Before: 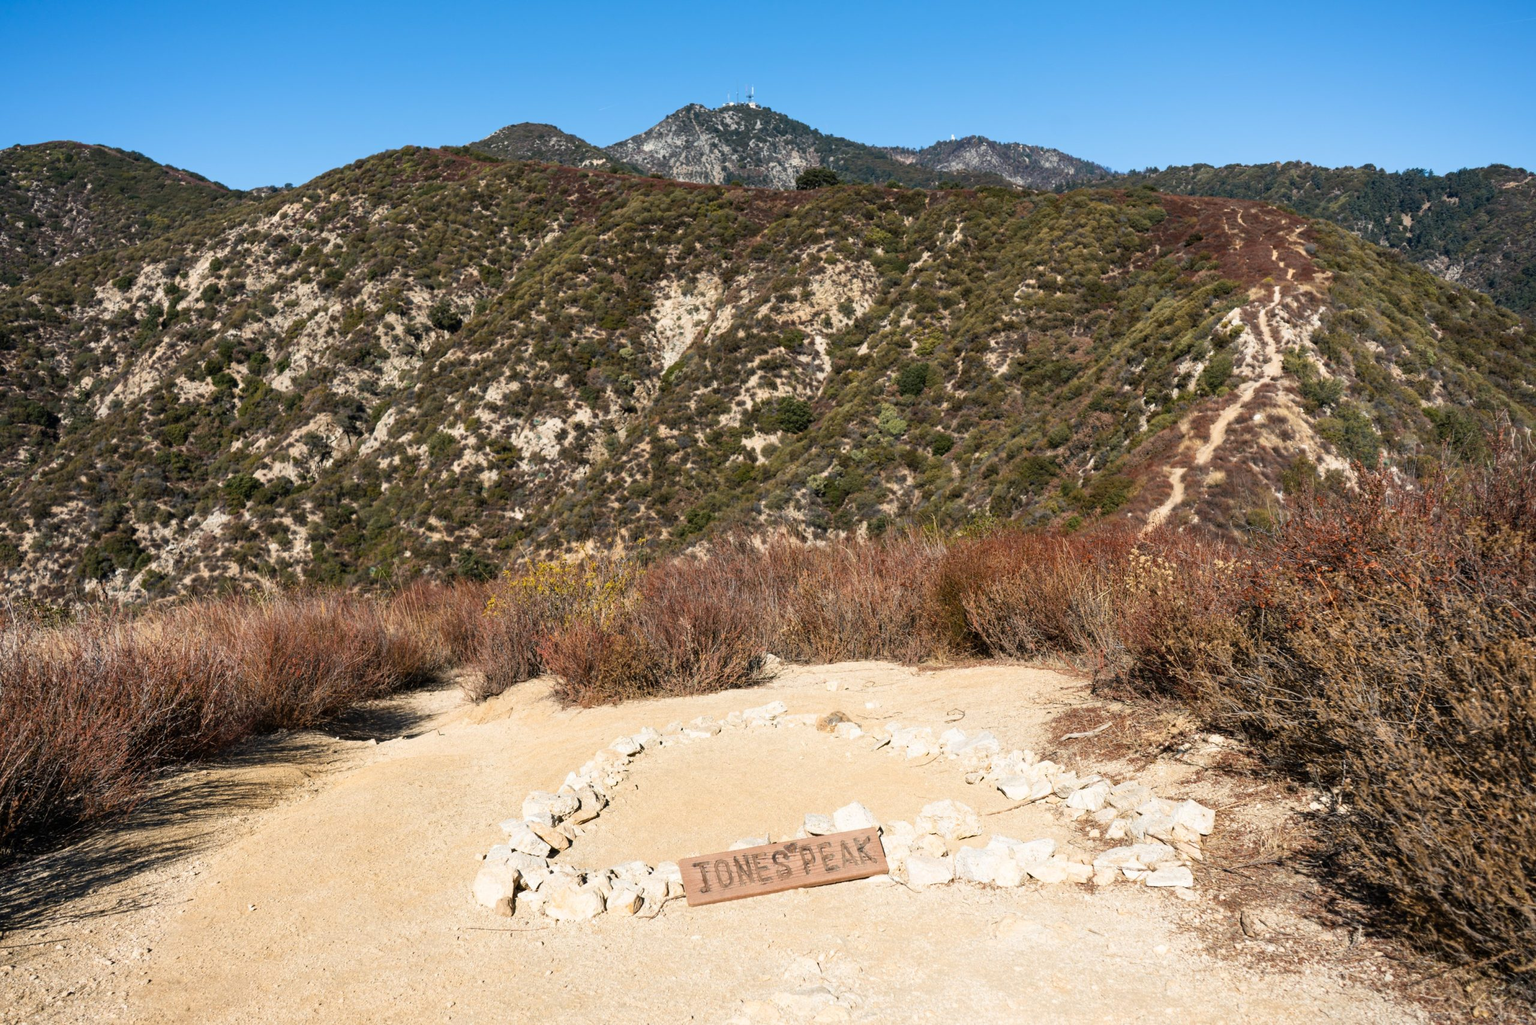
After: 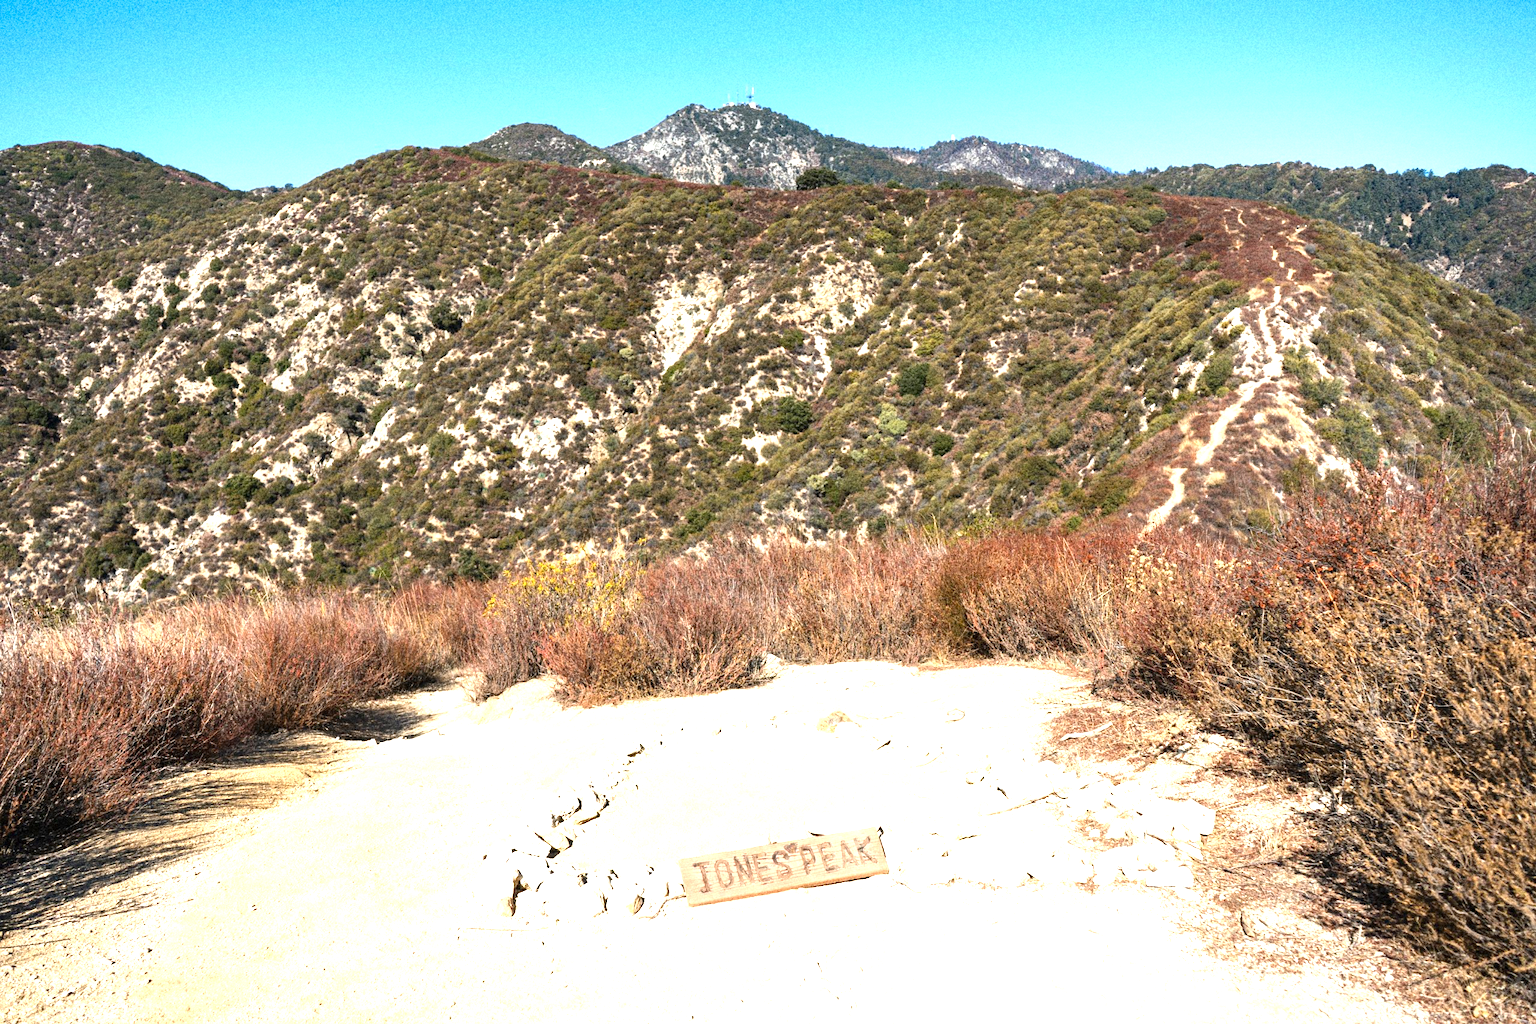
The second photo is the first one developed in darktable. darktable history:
grain: coarseness 14.49 ISO, strength 48.04%, mid-tones bias 35%
exposure: black level correction 0, exposure 1.2 EV, compensate exposure bias true, compensate highlight preservation false
